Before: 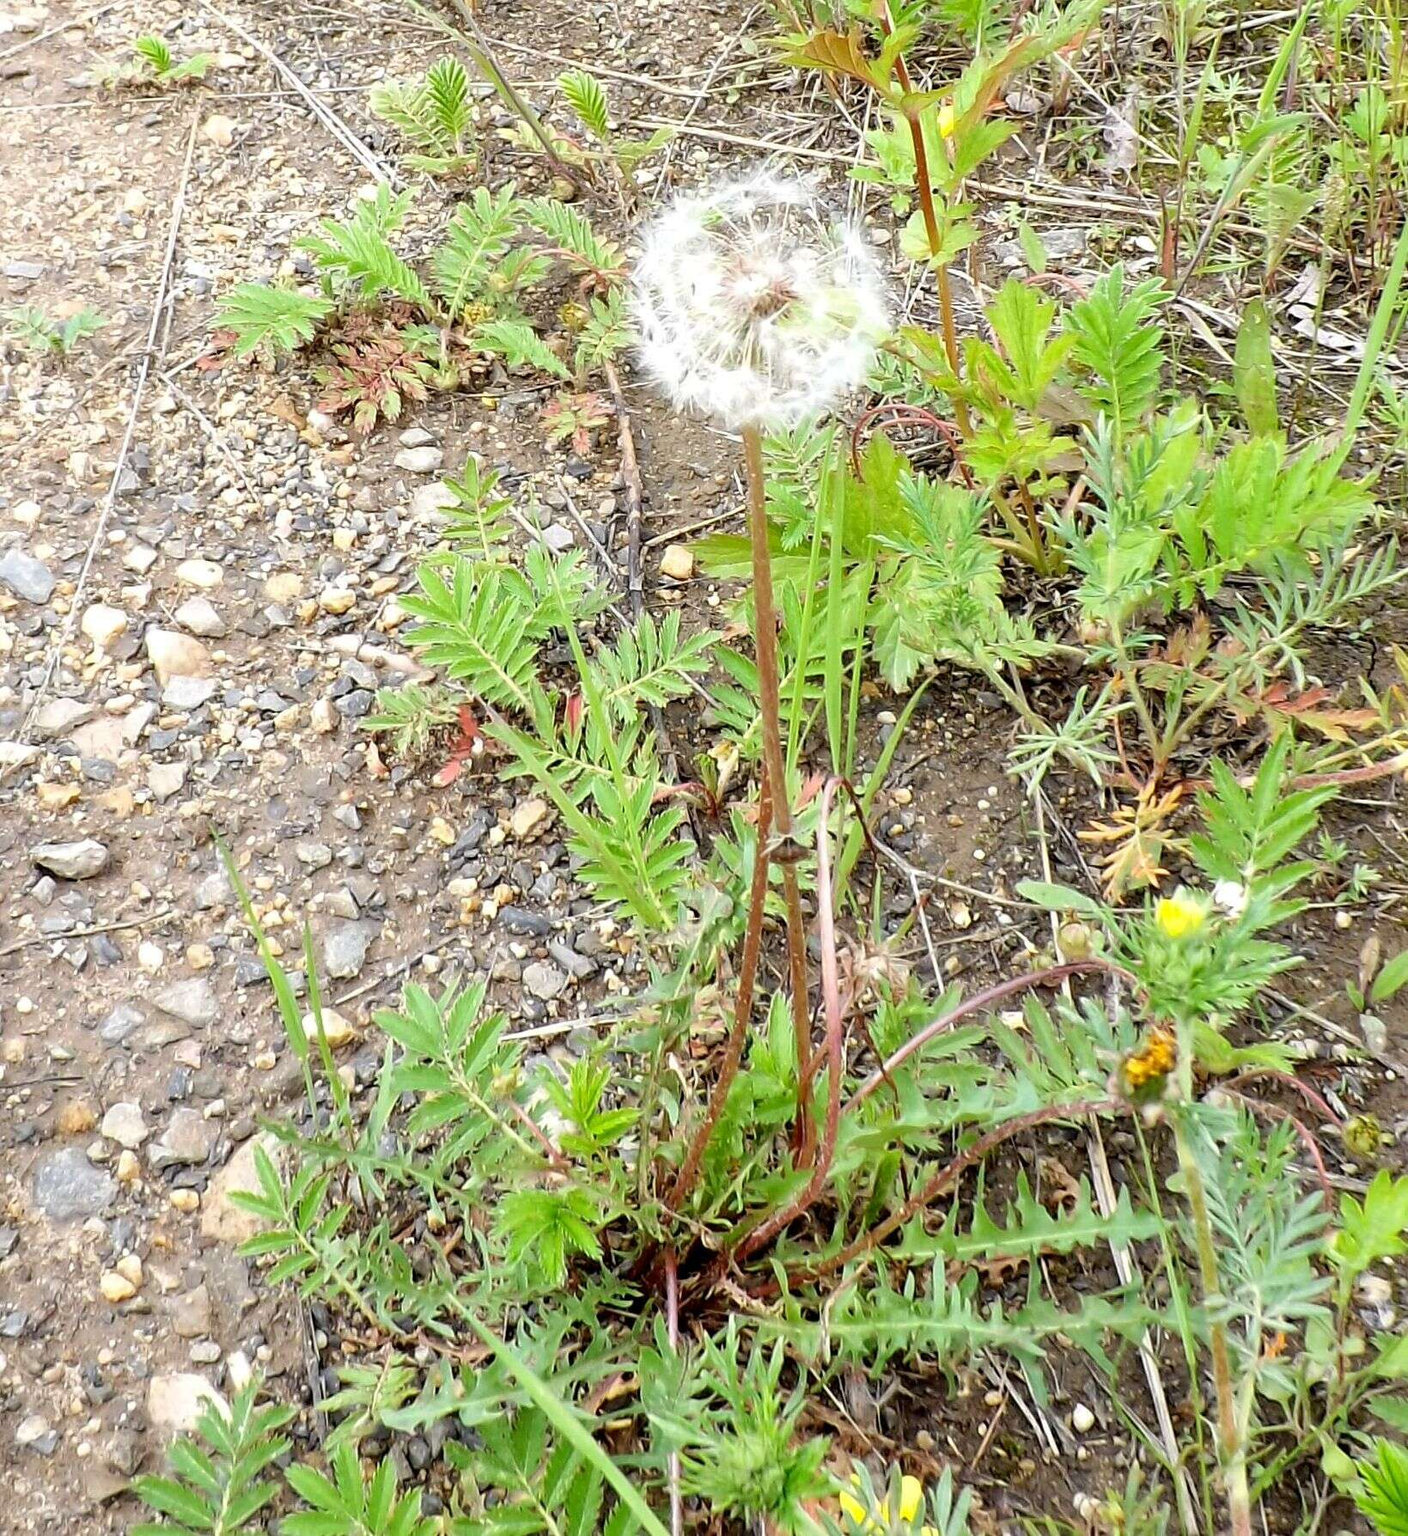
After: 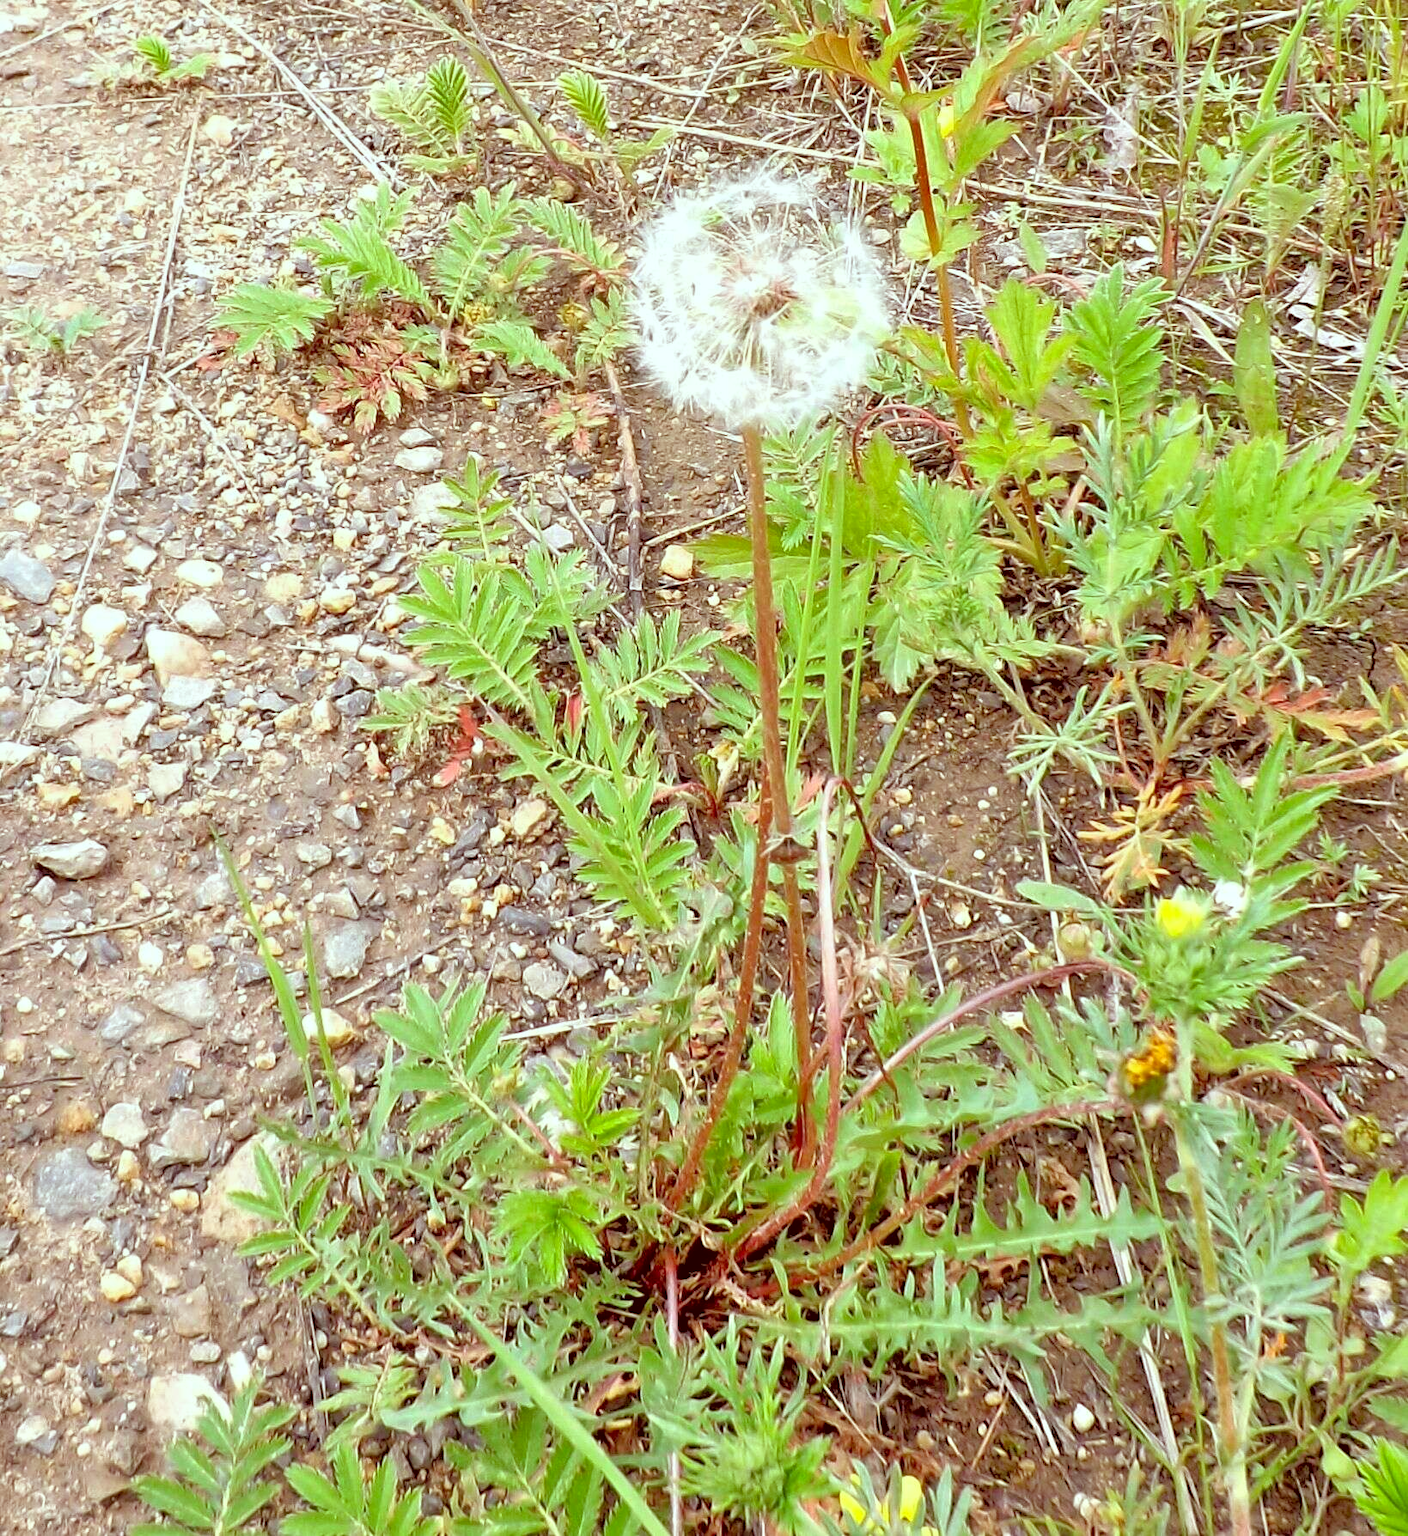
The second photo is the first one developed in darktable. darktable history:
color correction: highlights a* -7, highlights b* -0.196, shadows a* 20.27, shadows b* 12.45
tone equalizer: -7 EV 0.15 EV, -6 EV 0.637 EV, -5 EV 1.18 EV, -4 EV 1.31 EV, -3 EV 1.13 EV, -2 EV 0.6 EV, -1 EV 0.156 EV
